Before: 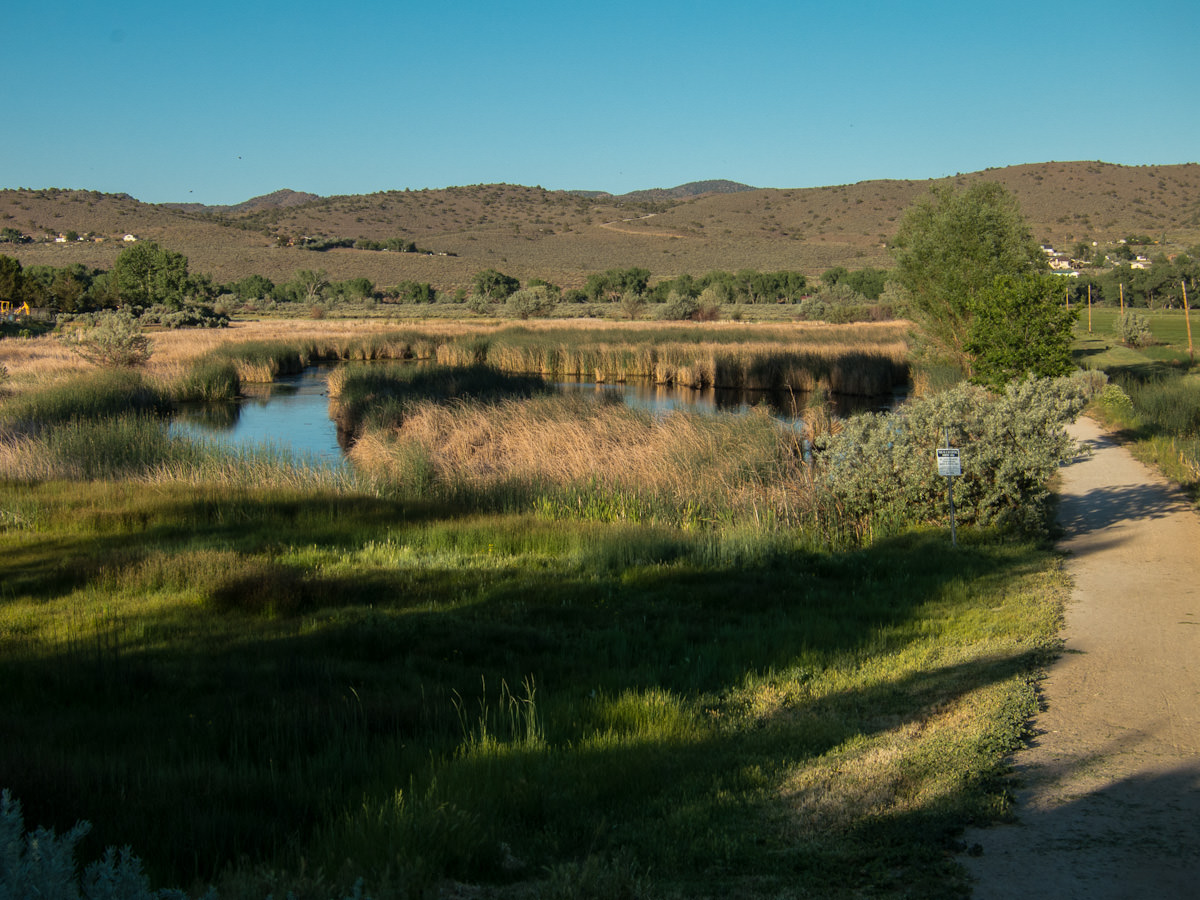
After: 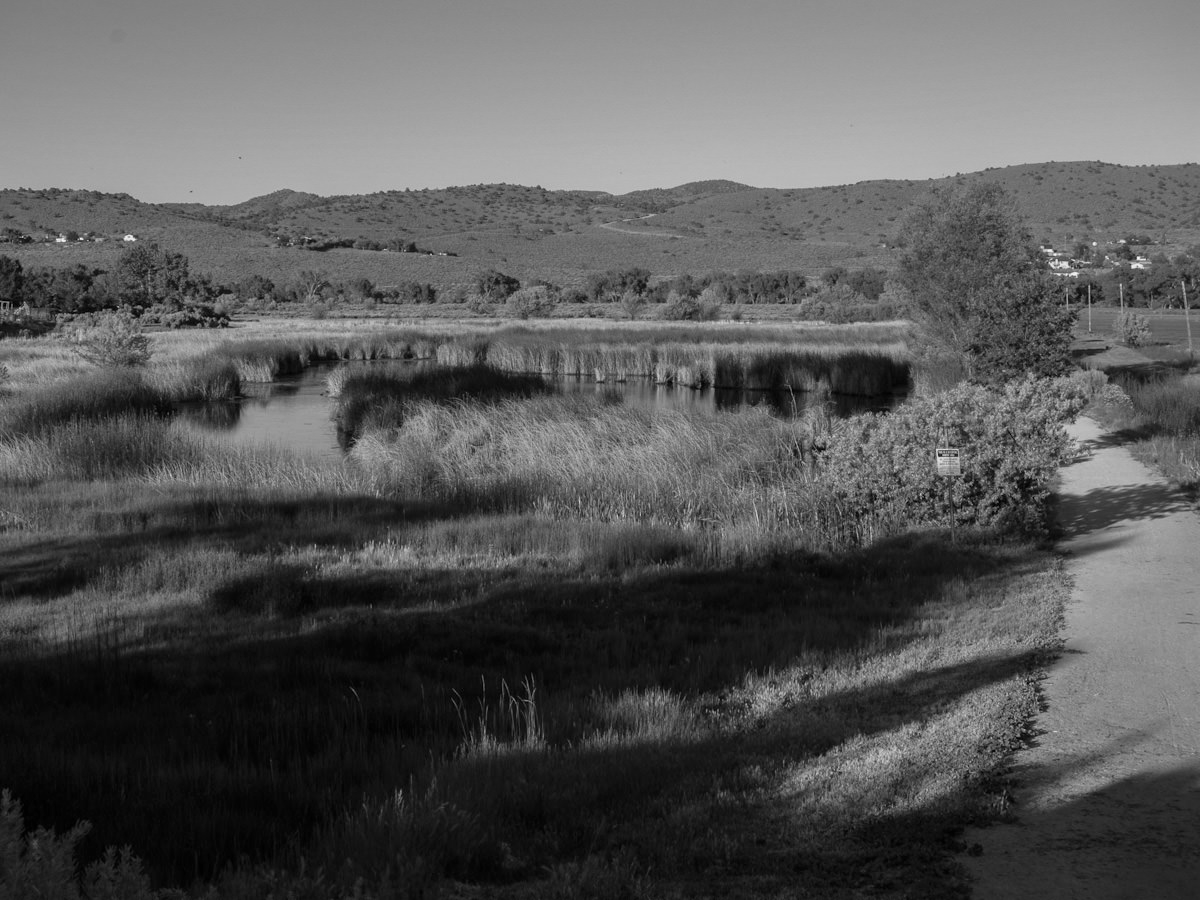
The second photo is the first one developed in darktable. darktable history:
sharpen: radius 2.883, amount 0.868, threshold 47.523
monochrome: a -11.7, b 1.62, size 0.5, highlights 0.38
